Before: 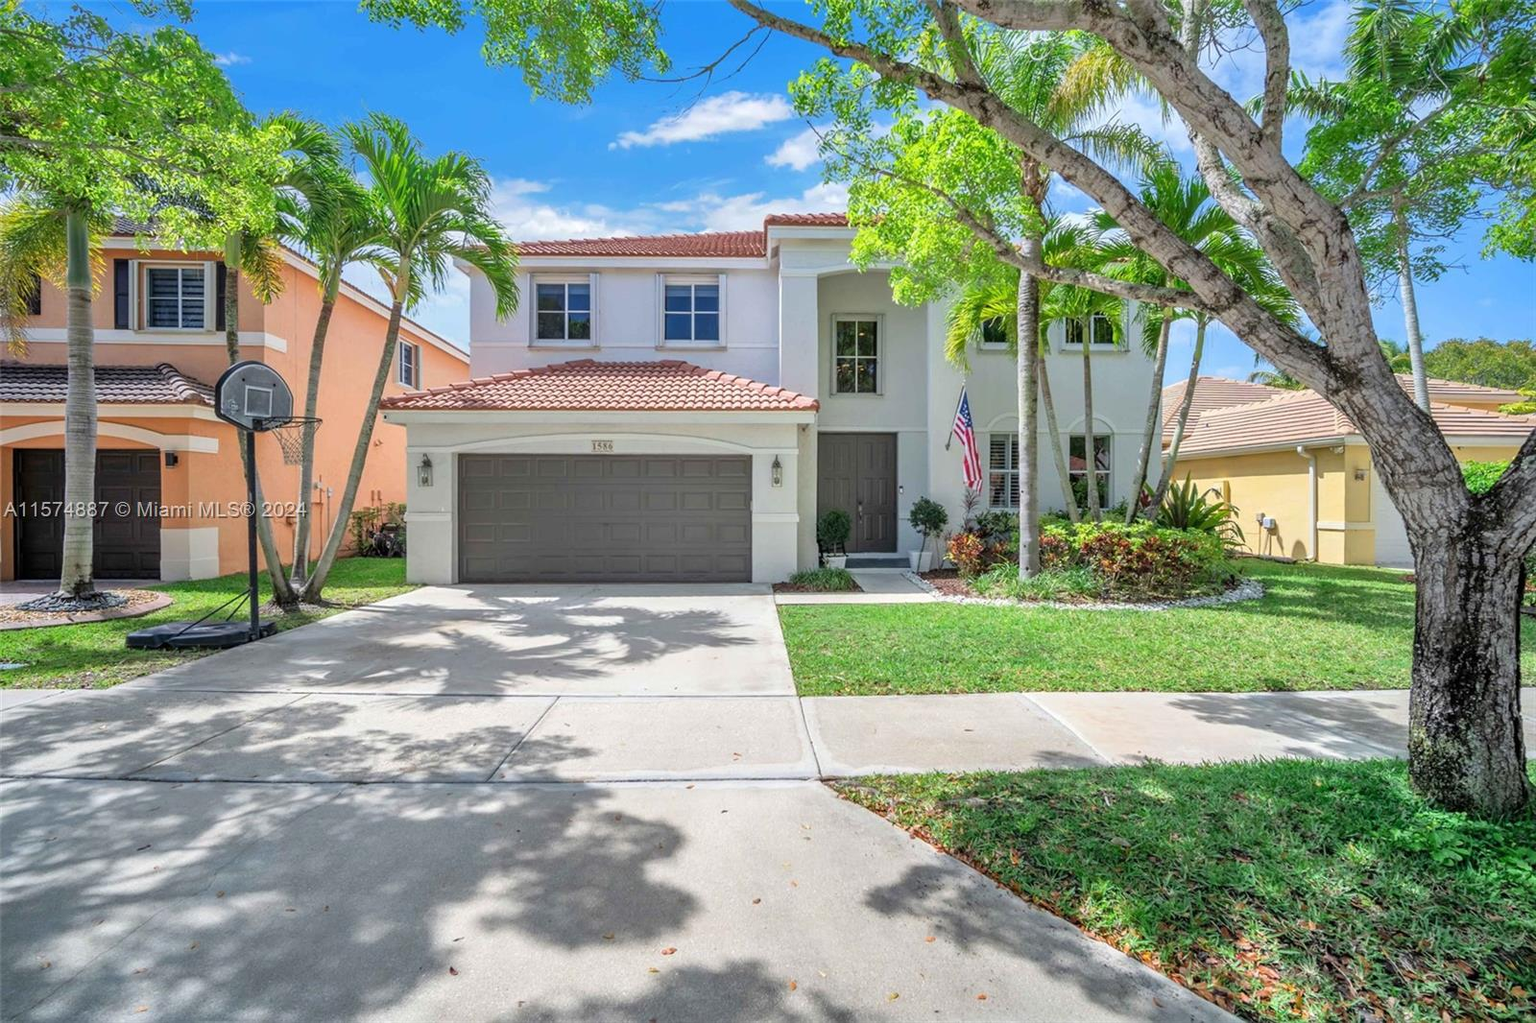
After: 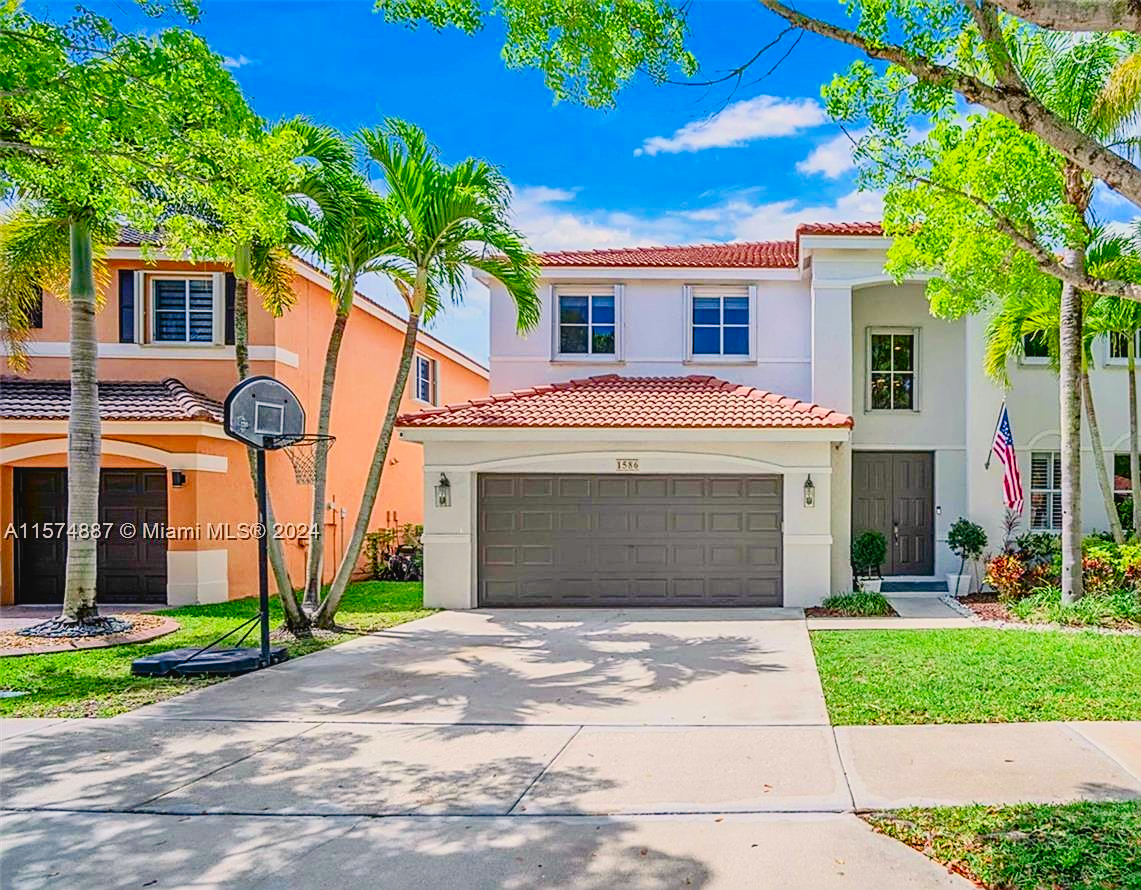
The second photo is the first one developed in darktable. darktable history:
color balance rgb: highlights gain › chroma 1.357%, highlights gain › hue 52.1°, perceptual saturation grading › global saturation 20%, perceptual saturation grading › highlights -25.844%, perceptual saturation grading › shadows 49.837%, global vibrance 20%
crop: right 28.687%, bottom 16.482%
local contrast: detail 109%
contrast brightness saturation: contrast 0.21, brightness -0.104, saturation 0.206
sharpen: amount 0.739
exposure: black level correction 0, exposure 0.694 EV, compensate exposure bias true, compensate highlight preservation false
filmic rgb: black relative exposure -8.8 EV, white relative exposure 4.99 EV, target black luminance 0%, hardness 3.78, latitude 66.5%, contrast 0.822, highlights saturation mix 10.72%, shadows ↔ highlights balance 20.03%, color science v6 (2022)
